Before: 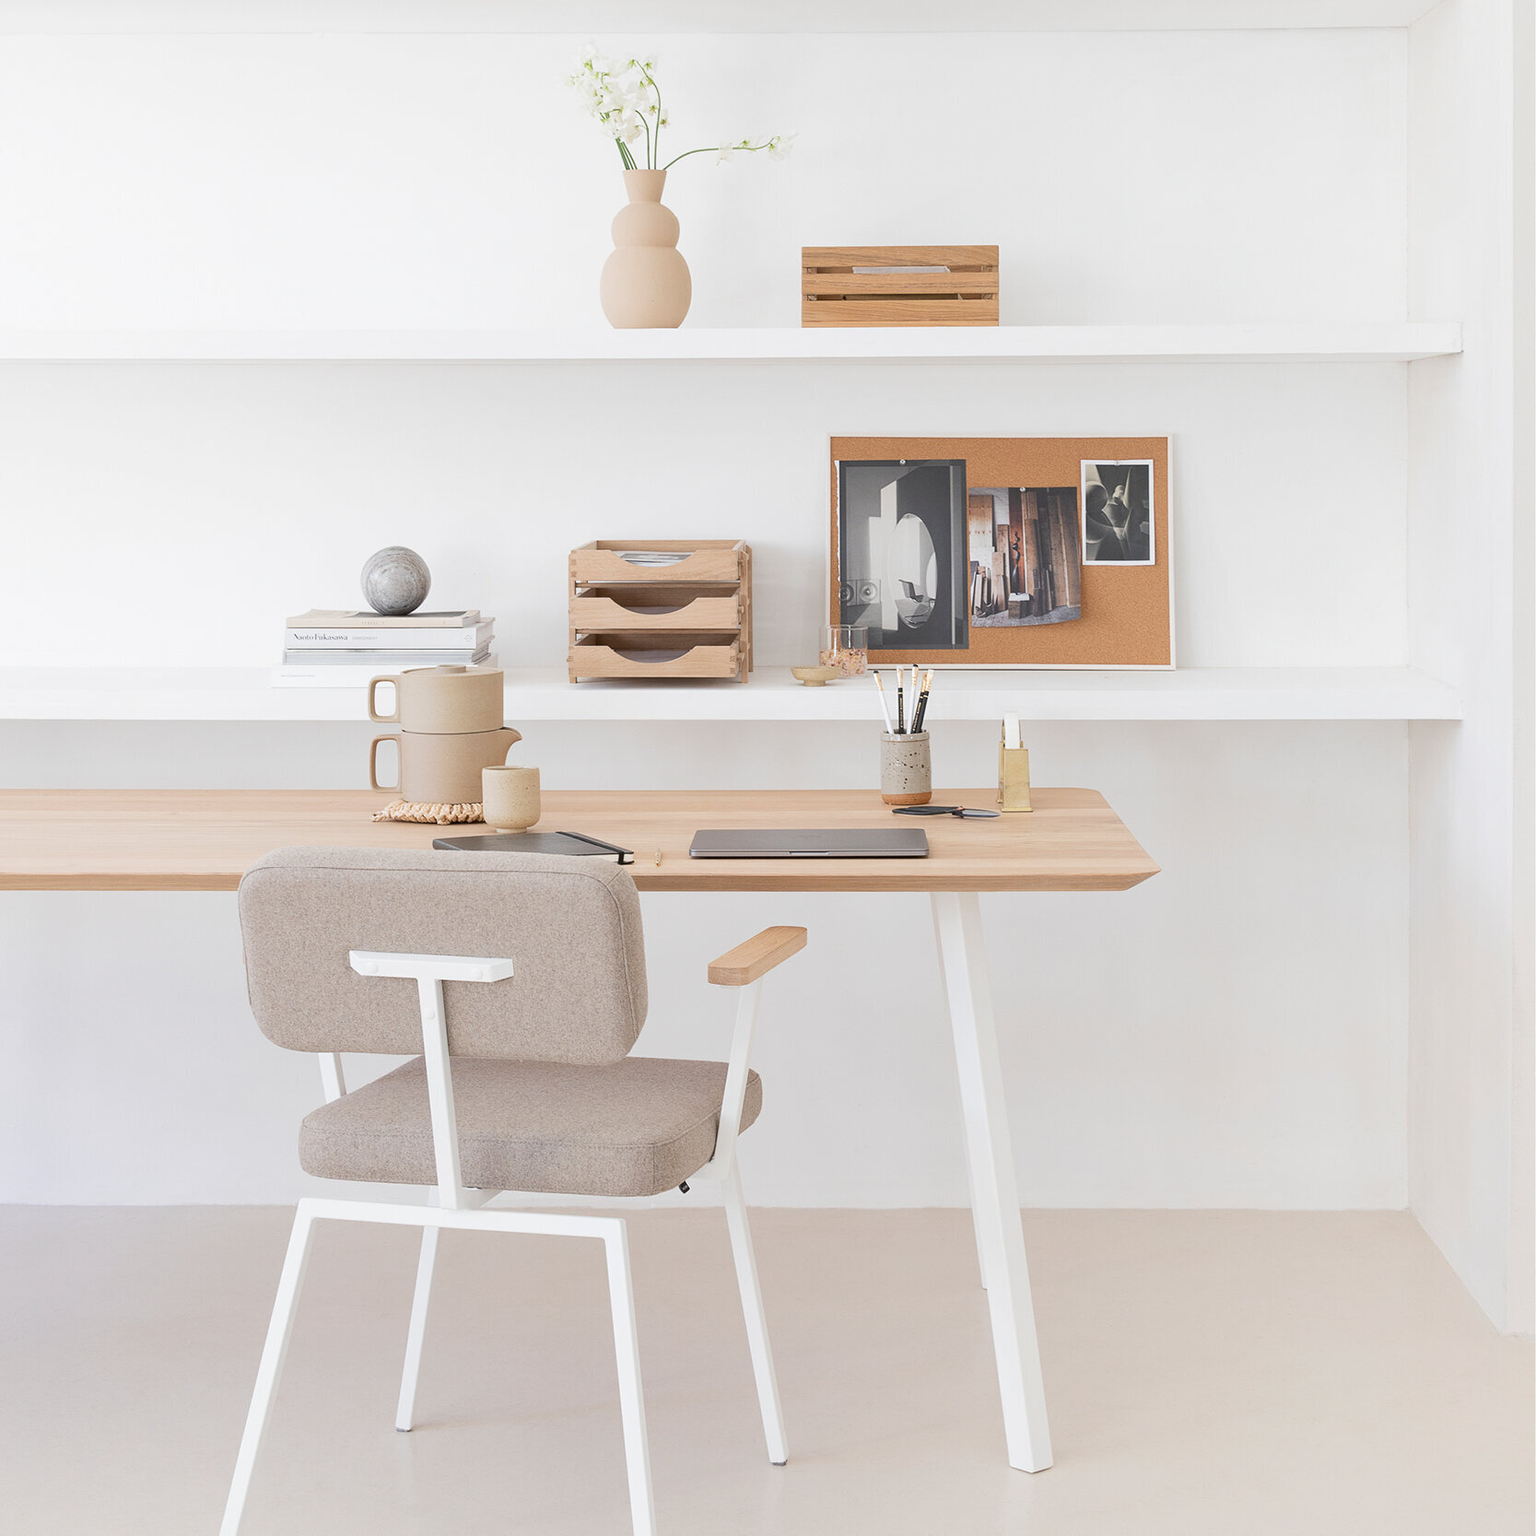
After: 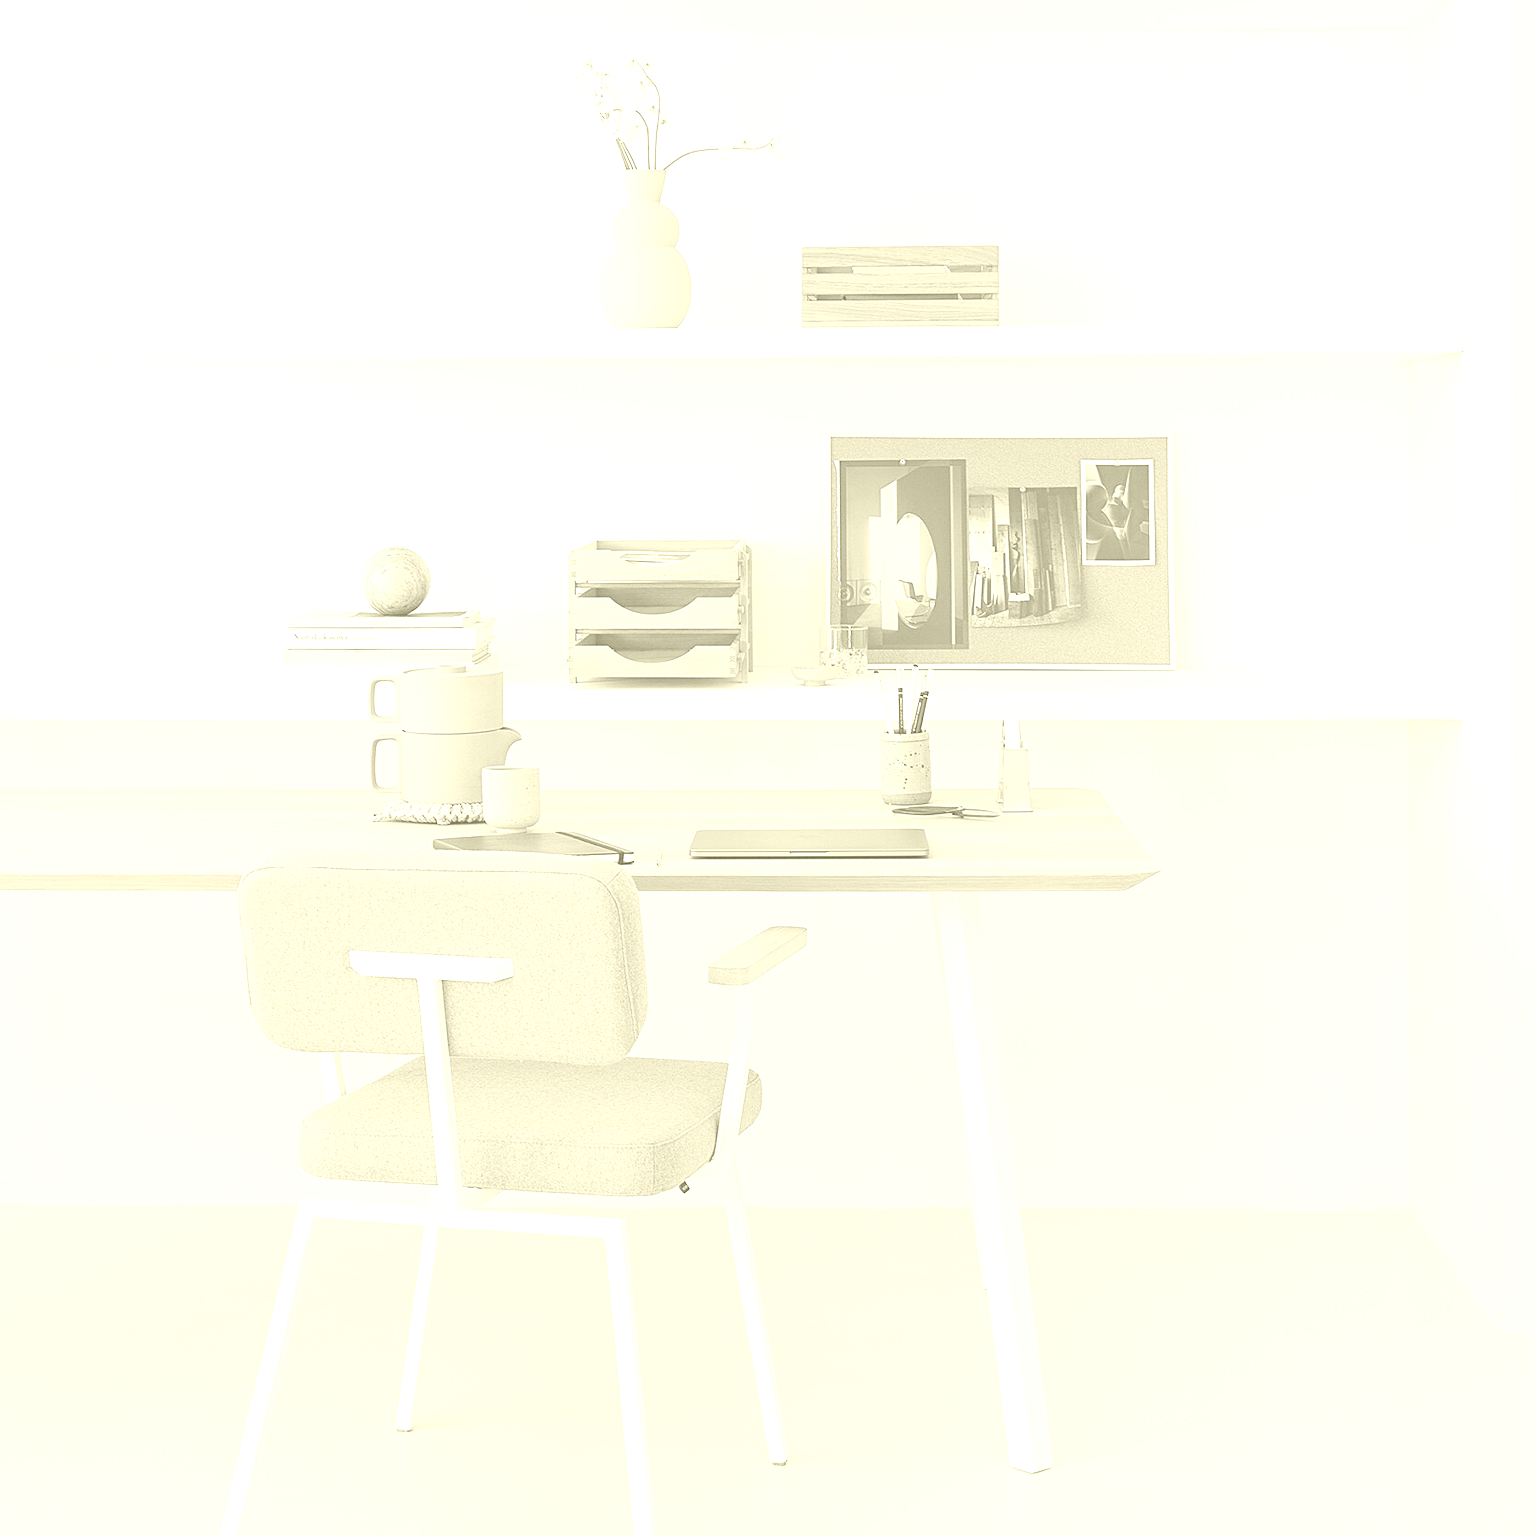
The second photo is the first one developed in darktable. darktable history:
colorize: hue 43.2°, saturation 40%, version 1
sharpen: on, module defaults
grain: coarseness 0.09 ISO, strength 10%
exposure: black level correction 0, exposure 0.7 EV, compensate exposure bias true, compensate highlight preservation false
